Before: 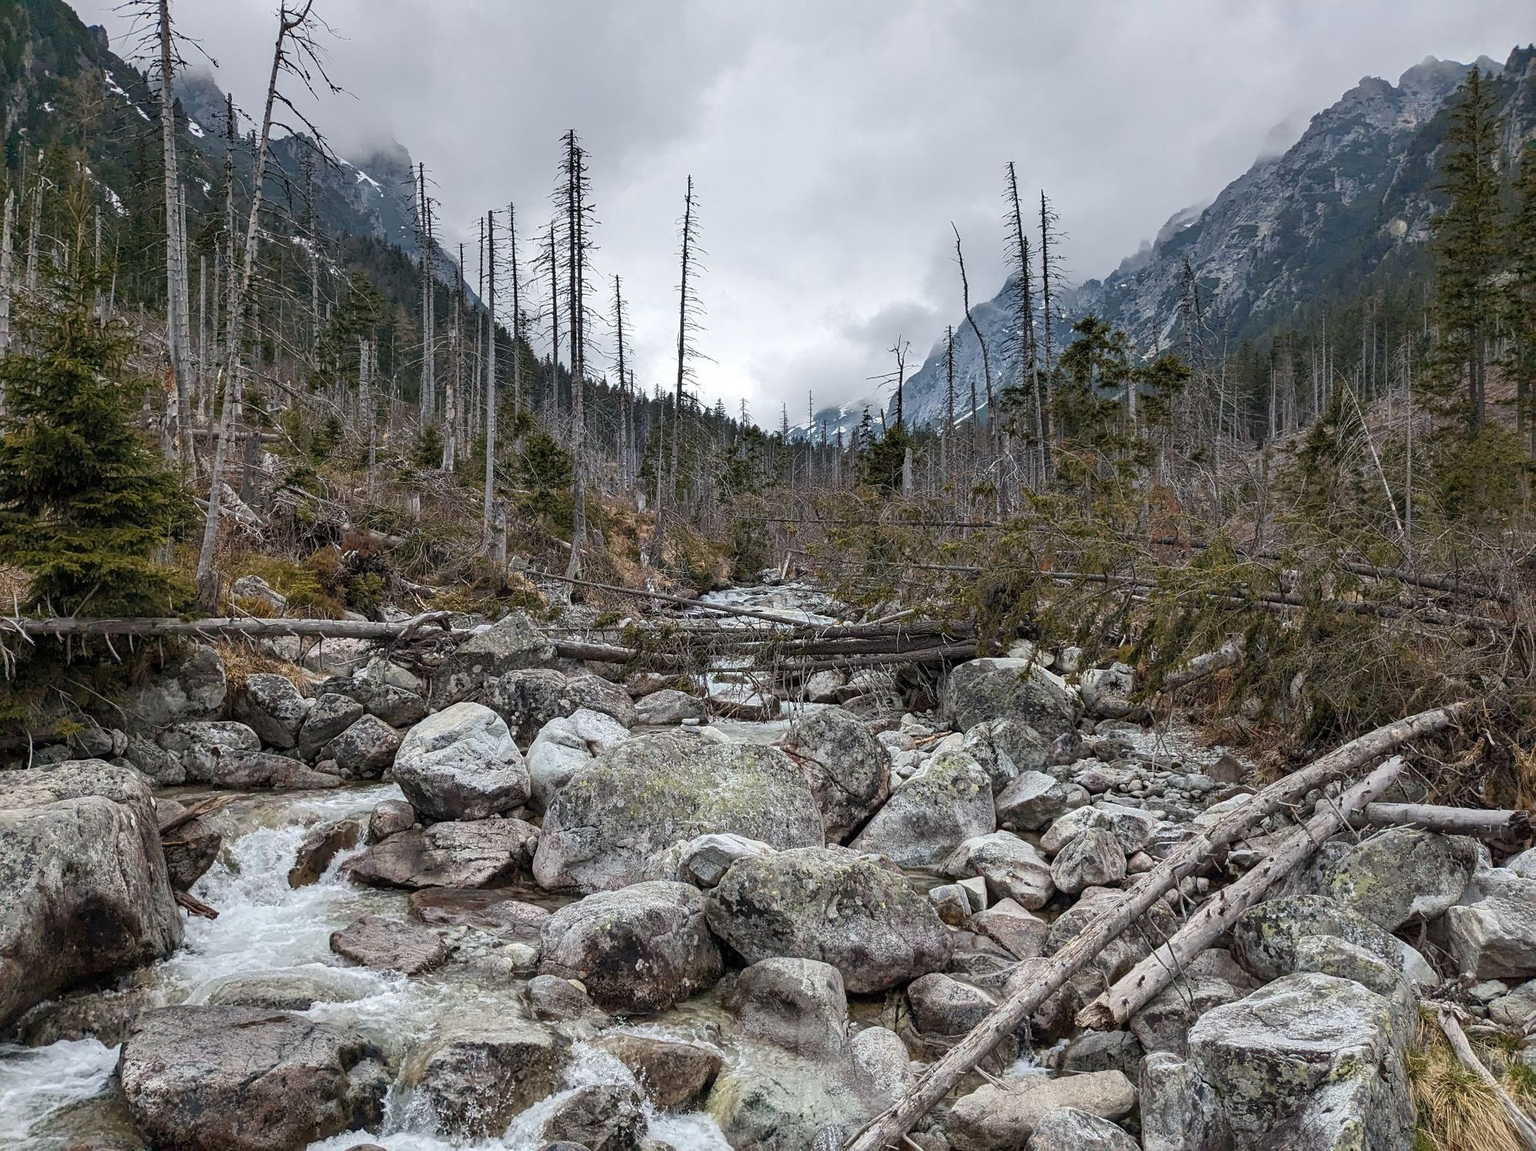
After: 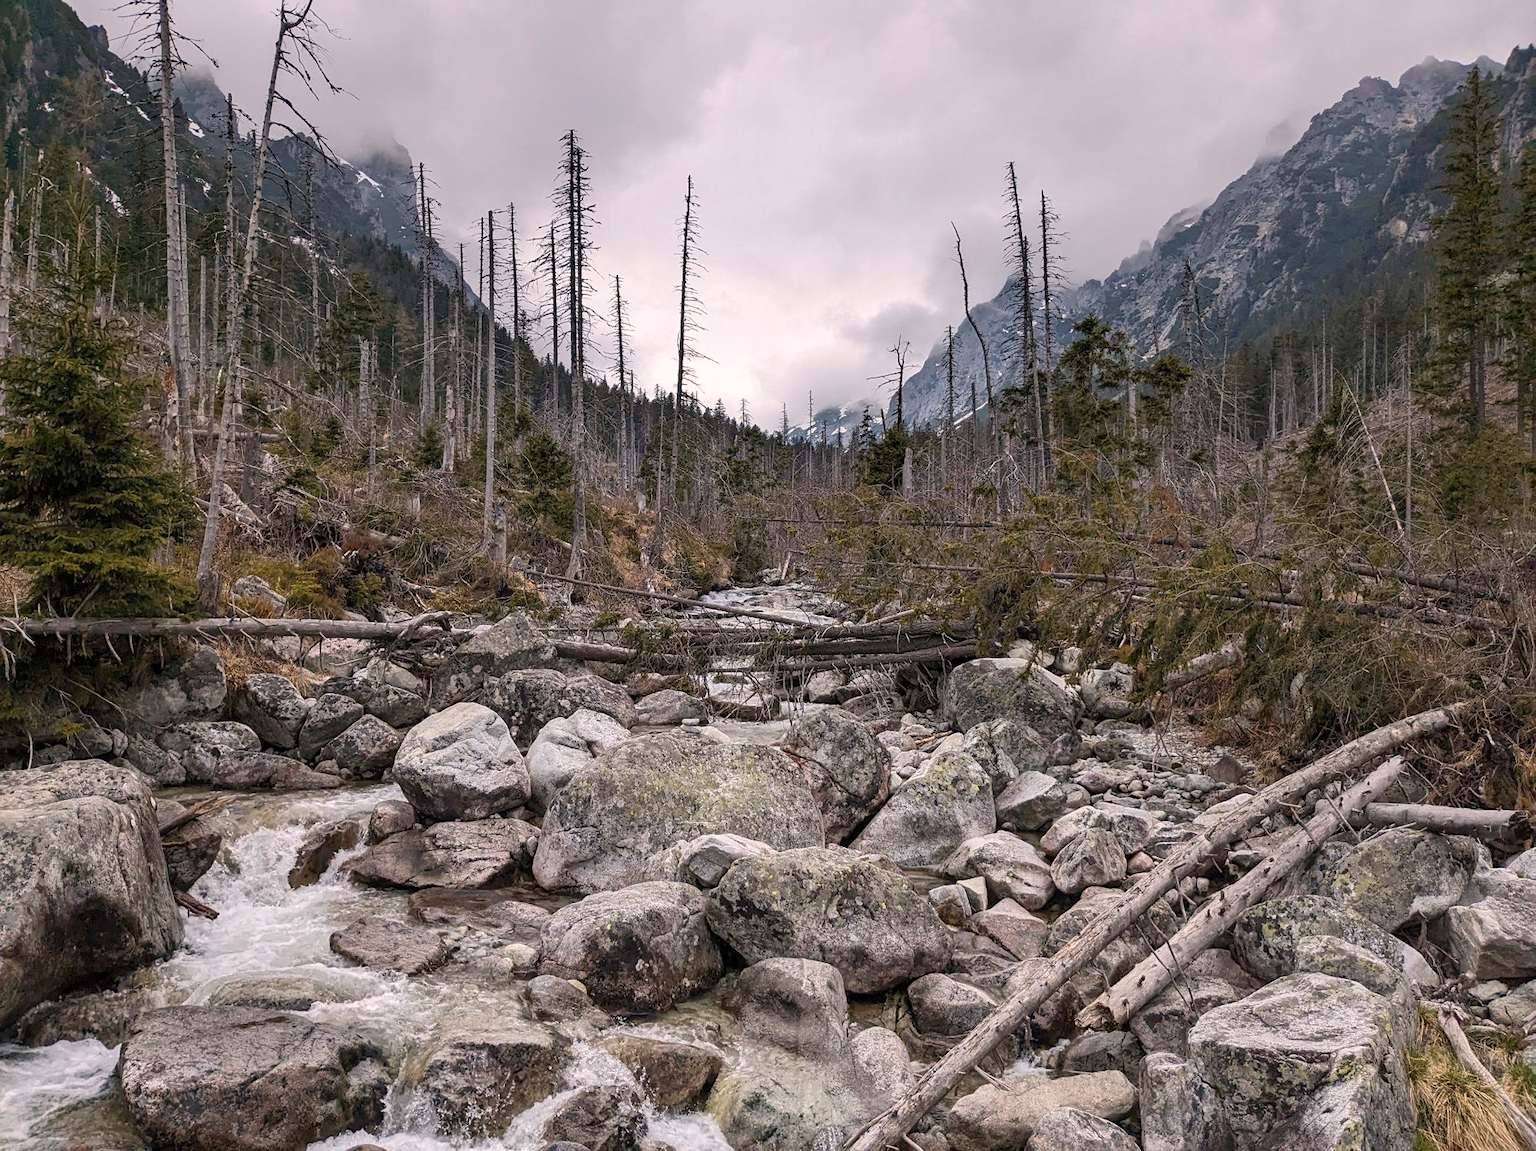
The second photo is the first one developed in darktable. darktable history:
color correction: highlights a* 7.68, highlights b* 3.94
